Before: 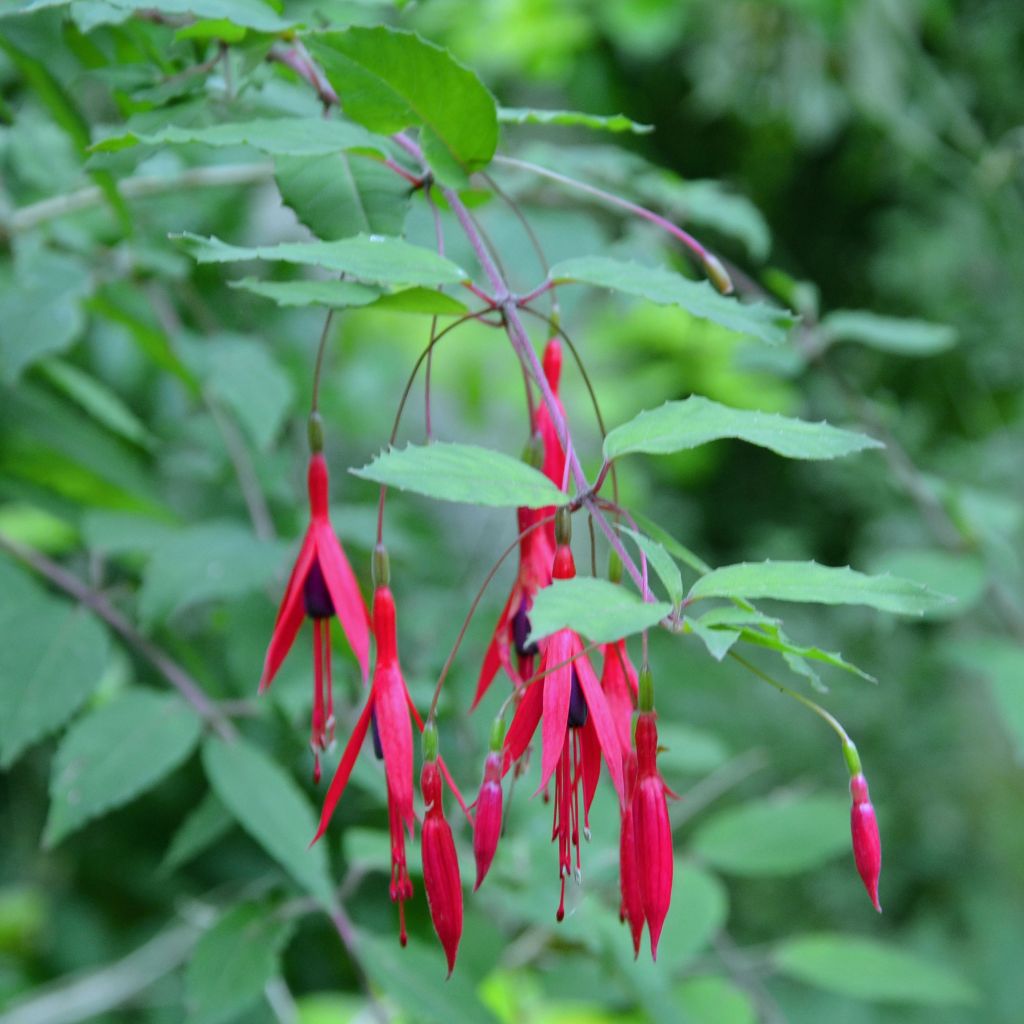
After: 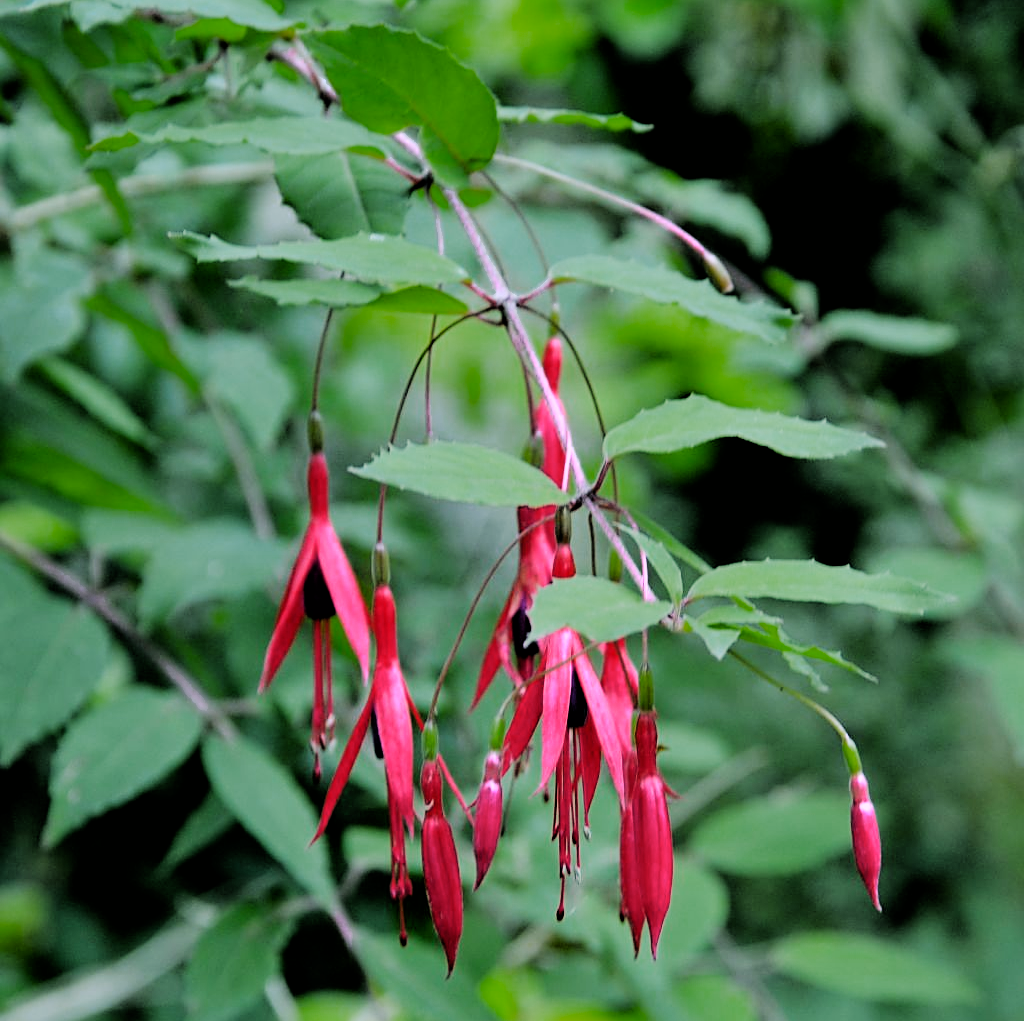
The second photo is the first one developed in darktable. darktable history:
color zones: curves: ch0 [(0.203, 0.433) (0.607, 0.517) (0.697, 0.696) (0.705, 0.897)]
crop: top 0.162%, bottom 0.098%
sharpen: on, module defaults
color balance rgb: highlights gain › chroma 3.099%, highlights gain › hue 60.08°, linear chroma grading › global chroma 8.024%, perceptual saturation grading › global saturation 0.682%, perceptual brilliance grading › global brilliance 14.398%, perceptual brilliance grading › shadows -35.431%, global vibrance 9.245%
filmic rgb: black relative exposure -3.25 EV, white relative exposure 7.06 EV, threshold 5.99 EV, hardness 1.46, contrast 1.342, enable highlight reconstruction true
